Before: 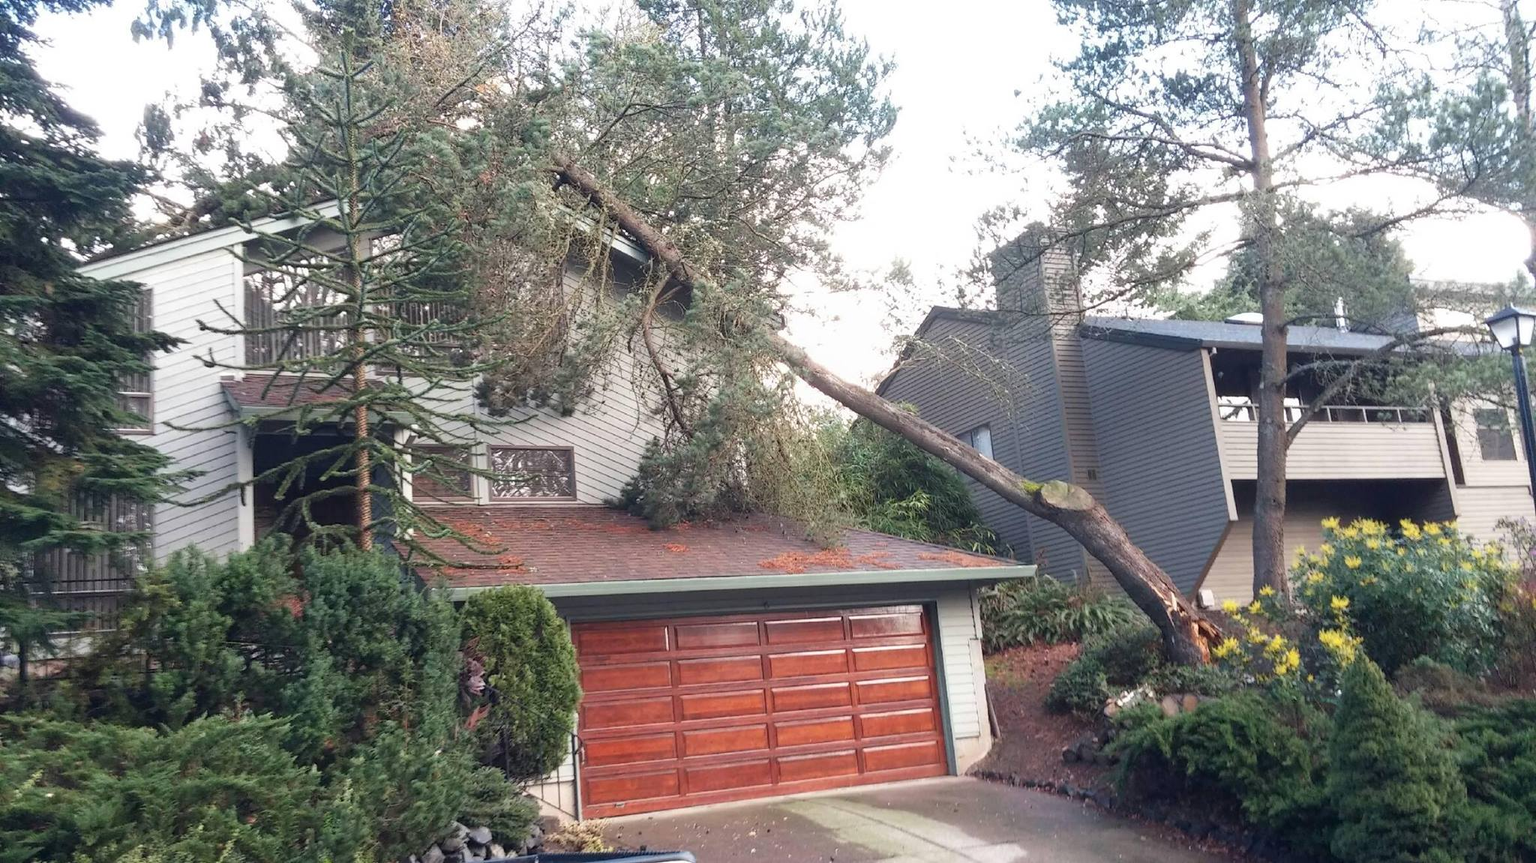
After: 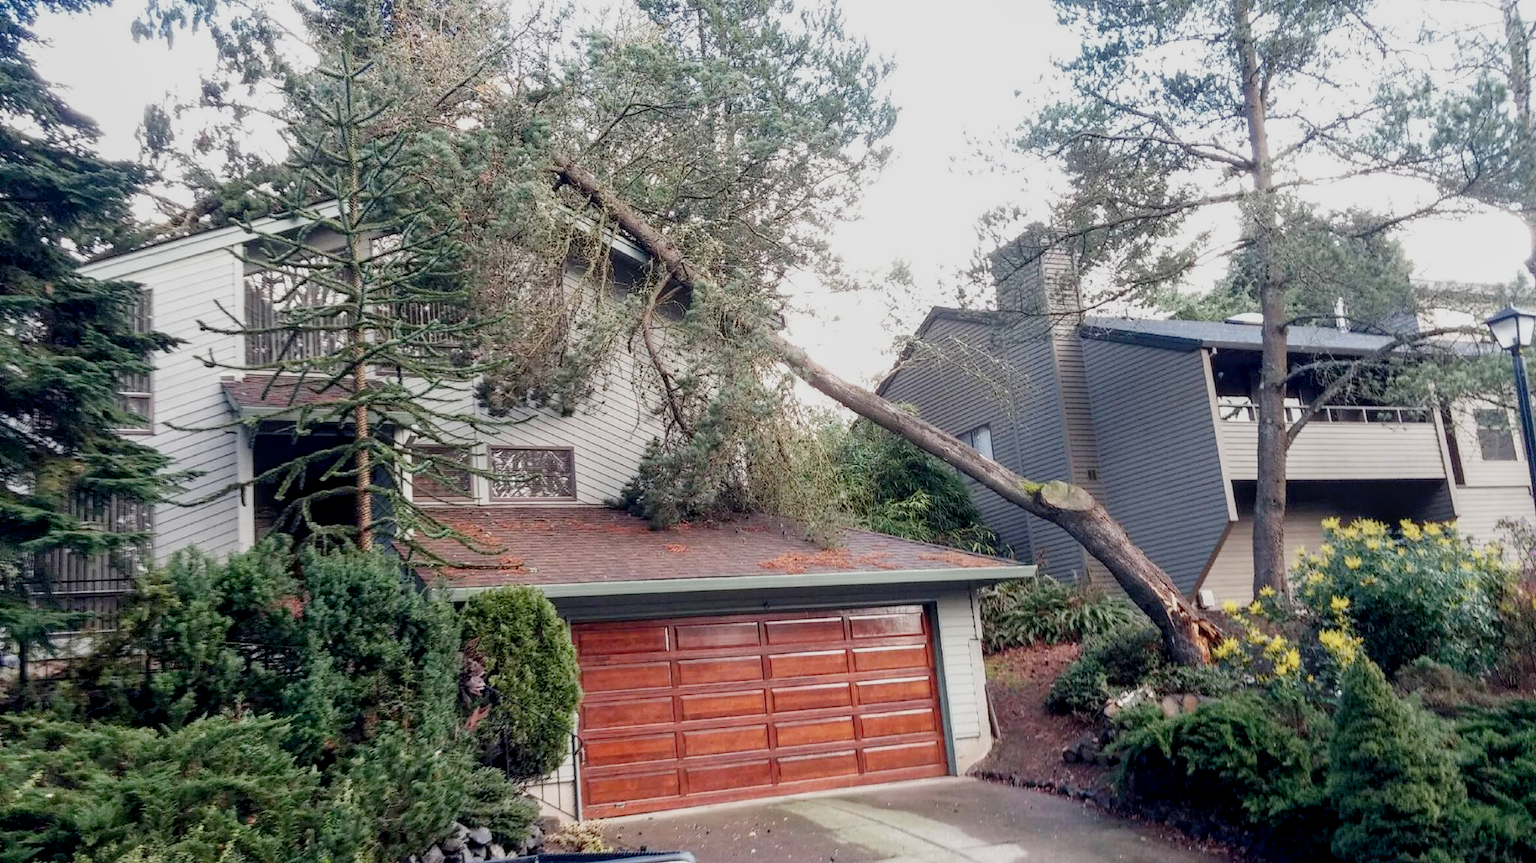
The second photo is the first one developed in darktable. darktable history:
exposure: compensate highlight preservation false
filmic rgb: black relative exposure -7.62 EV, white relative exposure 4.62 EV, threshold 2.94 EV, target black luminance 0%, hardness 3.54, latitude 50.37%, contrast 1.031, highlights saturation mix 9.97%, shadows ↔ highlights balance -0.144%, add noise in highlights 0.002, preserve chrominance no, color science v3 (2019), use custom middle-gray values true, contrast in highlights soft, enable highlight reconstruction true
local contrast: on, module defaults
